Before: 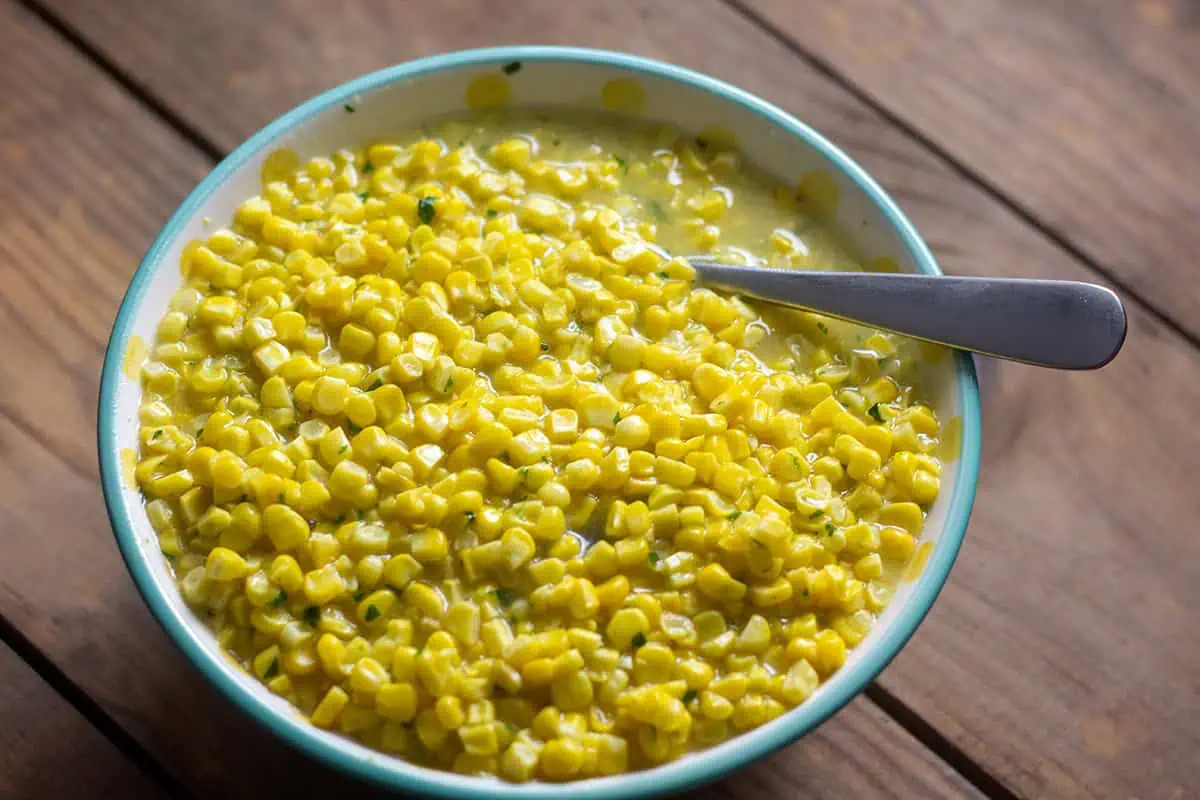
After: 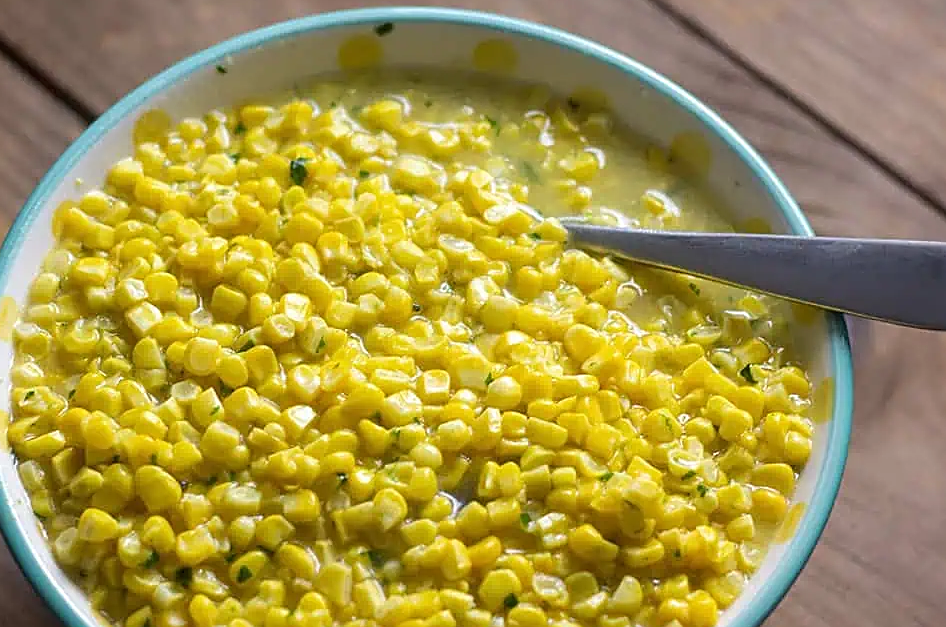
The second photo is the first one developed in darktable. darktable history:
crop and rotate: left 10.703%, top 5.042%, right 10.387%, bottom 16.499%
sharpen: on, module defaults
tone equalizer: edges refinement/feathering 500, mask exposure compensation -1.57 EV, preserve details no
